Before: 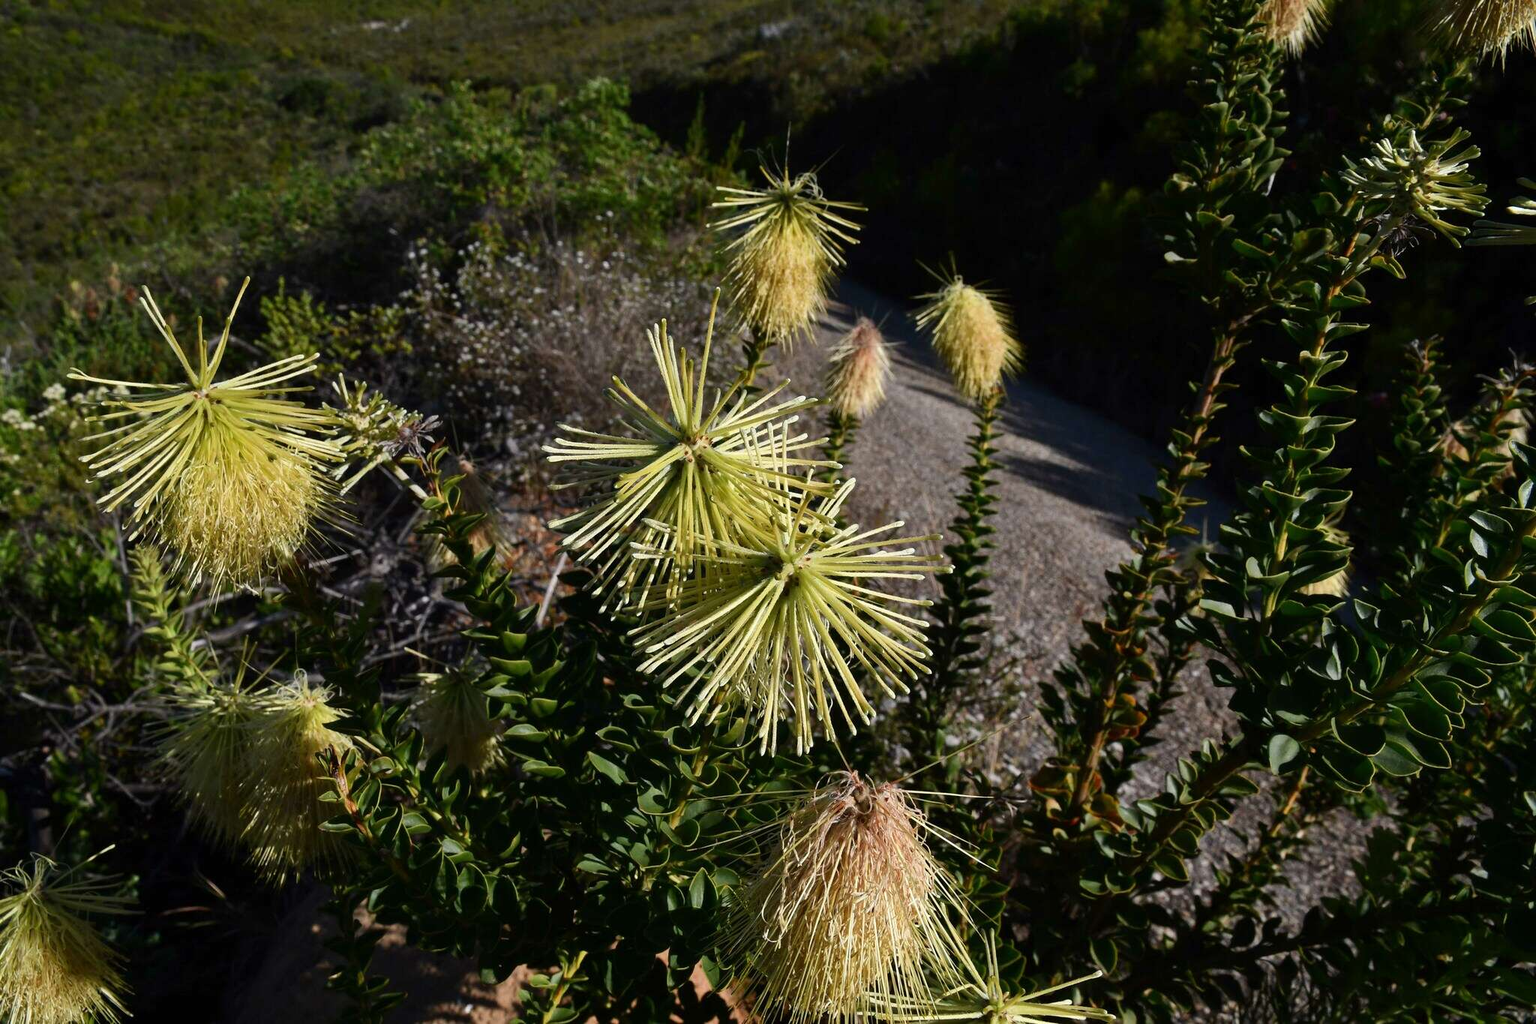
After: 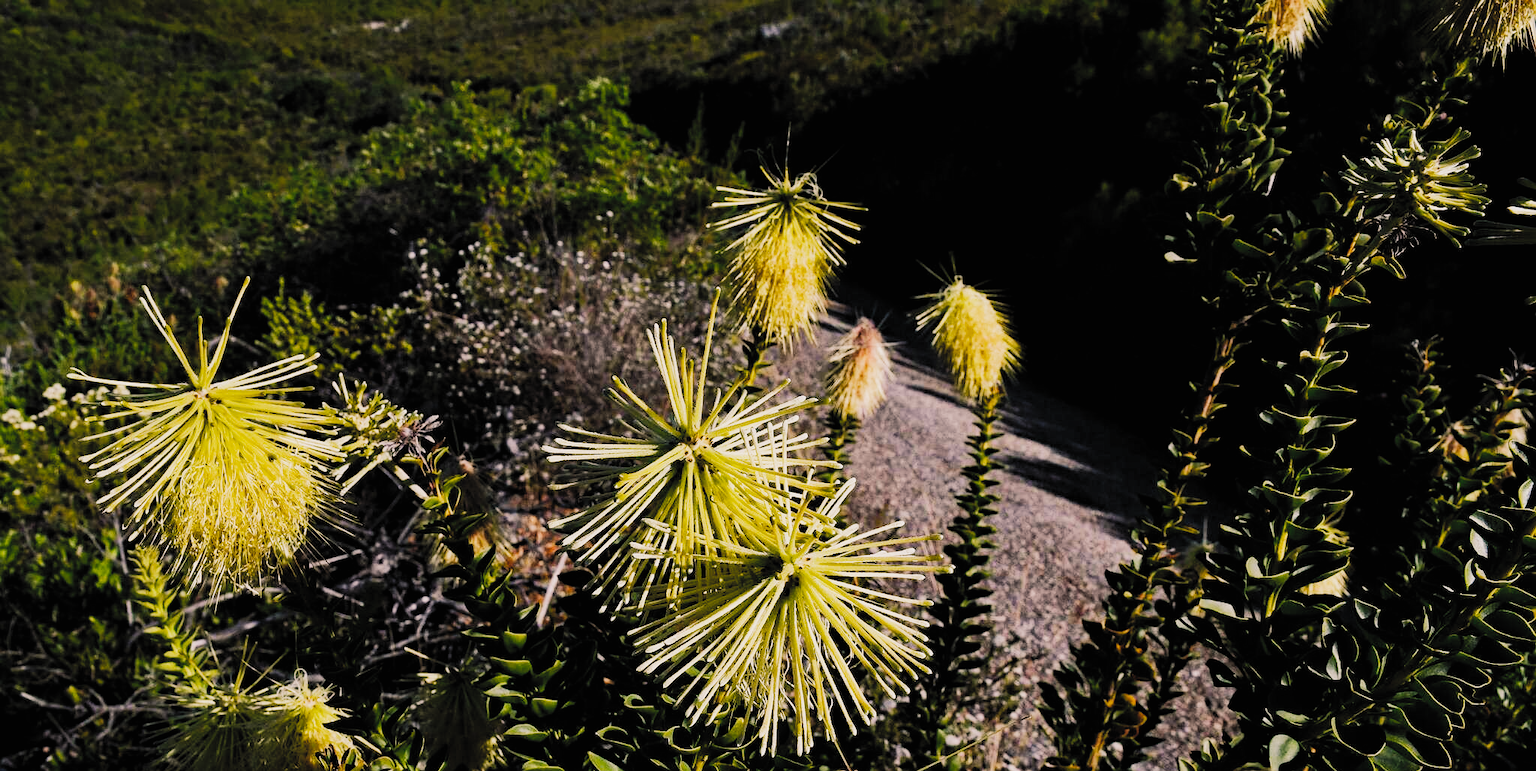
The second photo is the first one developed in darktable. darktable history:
sharpen: radius 1.225, amount 0.295, threshold 0.039
haze removal: compatibility mode true, adaptive false
color balance rgb: highlights gain › chroma 4.599%, highlights gain › hue 33.7°, perceptual saturation grading › global saturation 29.88%, perceptual brilliance grading › highlights 9.832%, perceptual brilliance grading › mid-tones 5.17%, global vibrance 9.238%
contrast brightness saturation: brightness 0.14
crop: bottom 24.681%
filmic rgb: black relative exposure -6.91 EV, white relative exposure 5.66 EV, threshold 2.94 EV, hardness 2.84, preserve chrominance no, color science v5 (2021), contrast in shadows safe, contrast in highlights safe, enable highlight reconstruction true
tone equalizer: -8 EV -0.719 EV, -7 EV -0.726 EV, -6 EV -0.566 EV, -5 EV -0.408 EV, -3 EV 0.393 EV, -2 EV 0.6 EV, -1 EV 0.69 EV, +0 EV 0.729 EV, edges refinement/feathering 500, mask exposure compensation -1.57 EV, preserve details no
